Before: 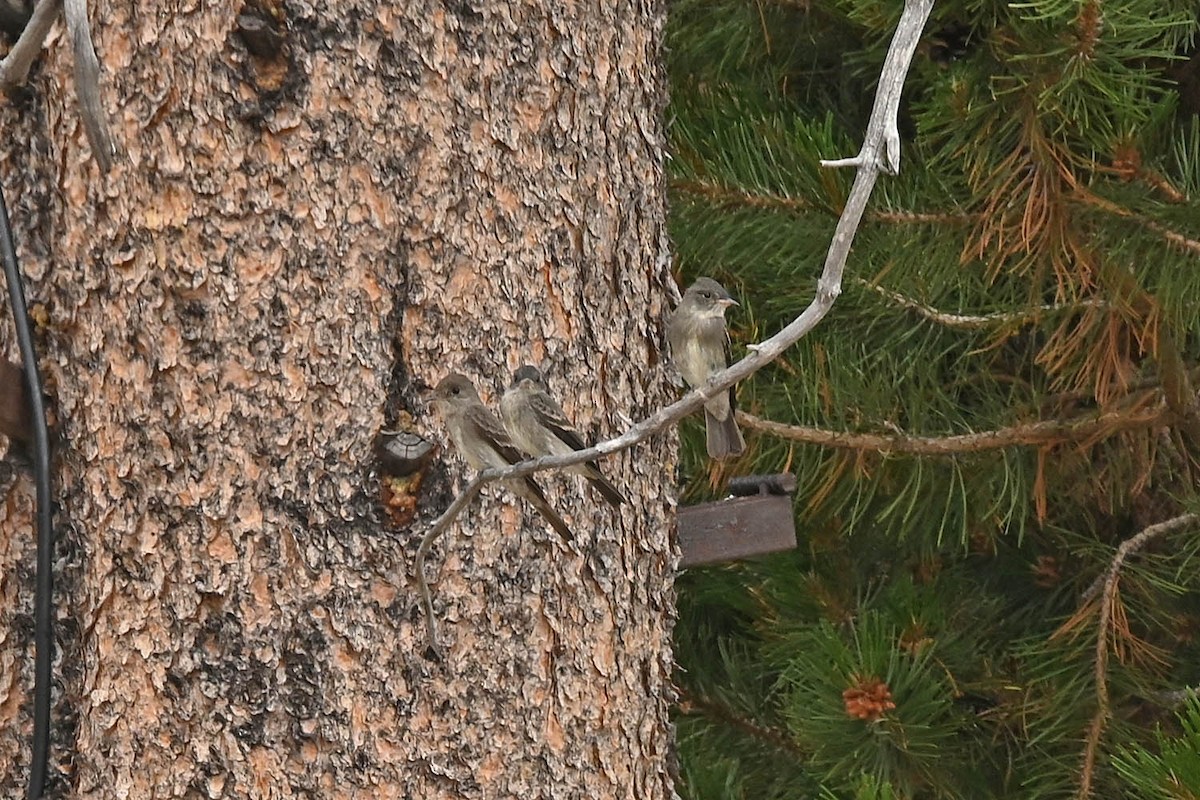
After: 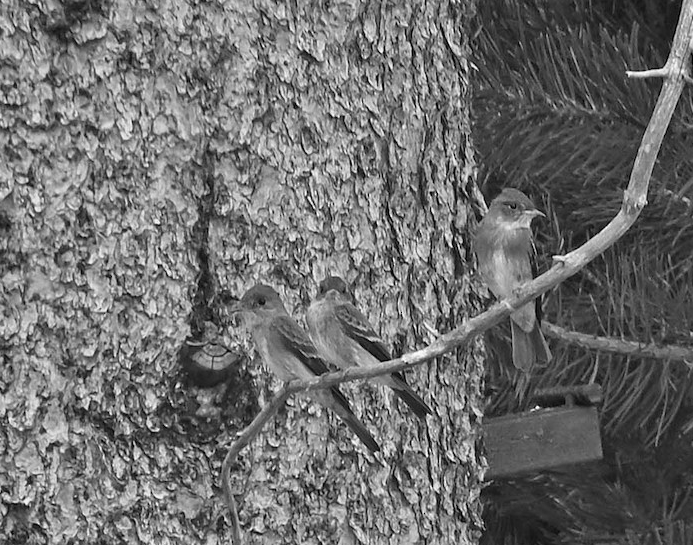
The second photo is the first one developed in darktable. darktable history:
monochrome: a 16.06, b 15.48, size 1
crop: left 16.202%, top 11.208%, right 26.045%, bottom 20.557%
velvia: strength 67.07%, mid-tones bias 0.972
